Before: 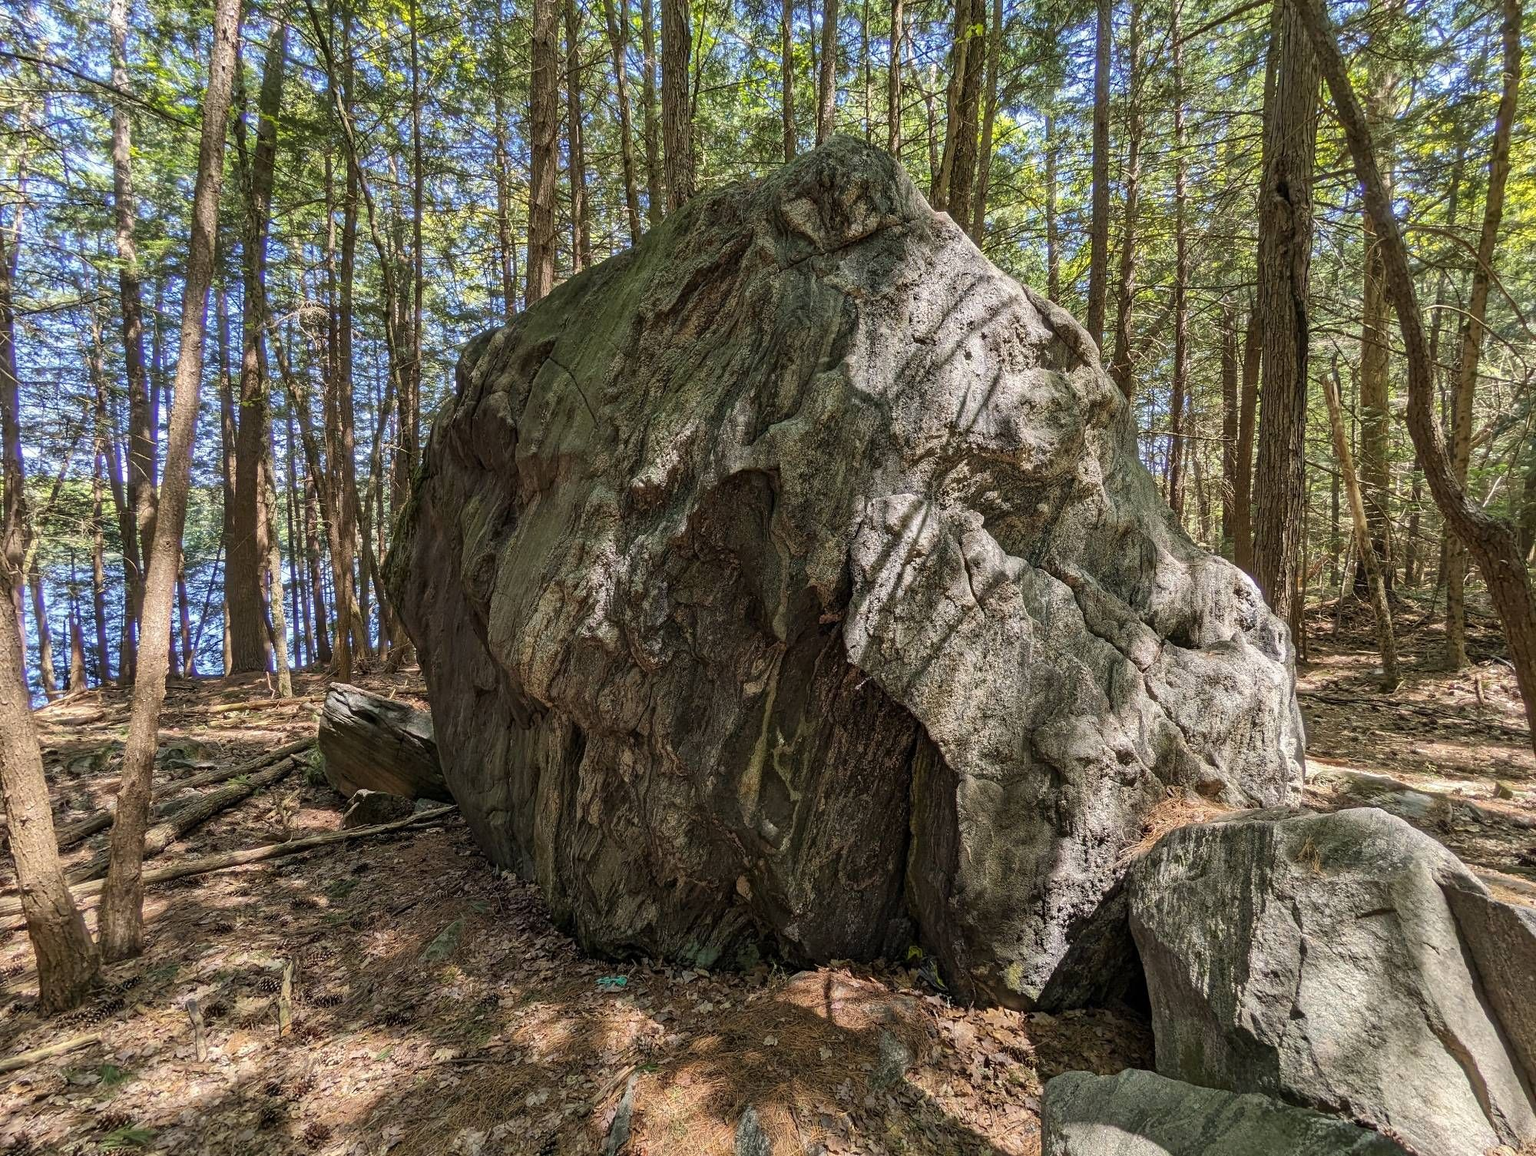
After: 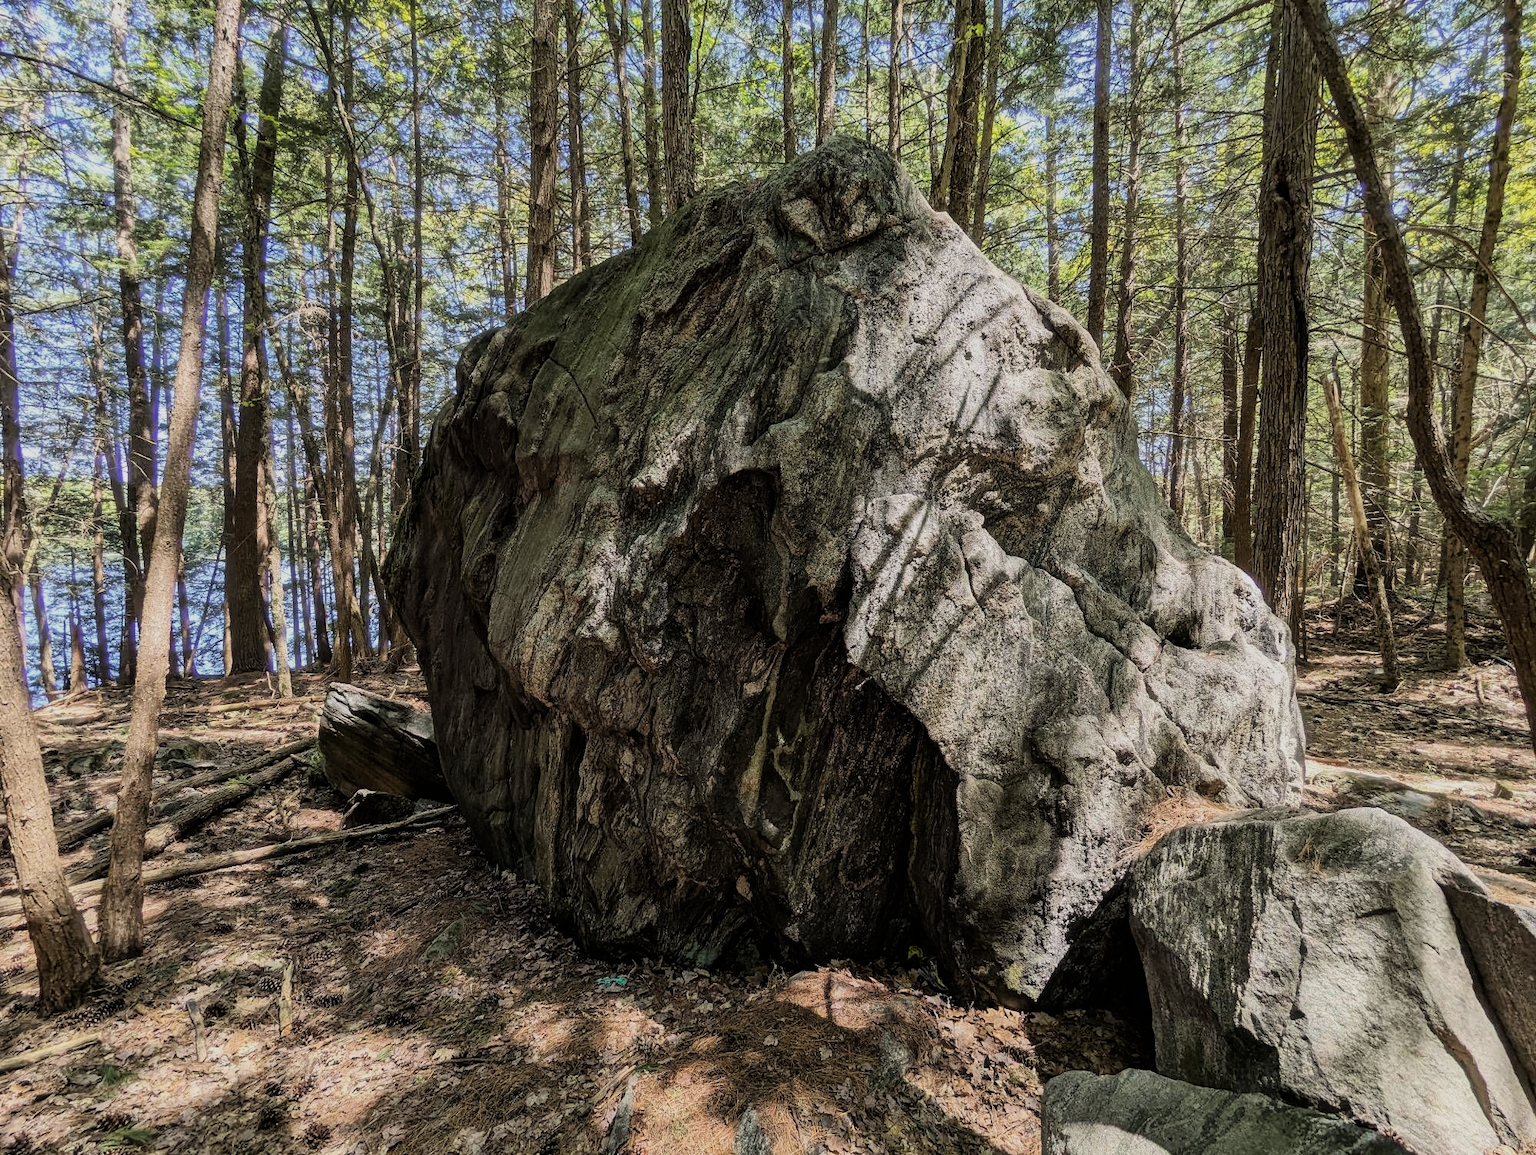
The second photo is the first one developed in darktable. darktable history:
filmic rgb: black relative exposure -7.65 EV, white relative exposure 4.56 EV, hardness 3.61, contrast 1.25
haze removal: strength -0.05
